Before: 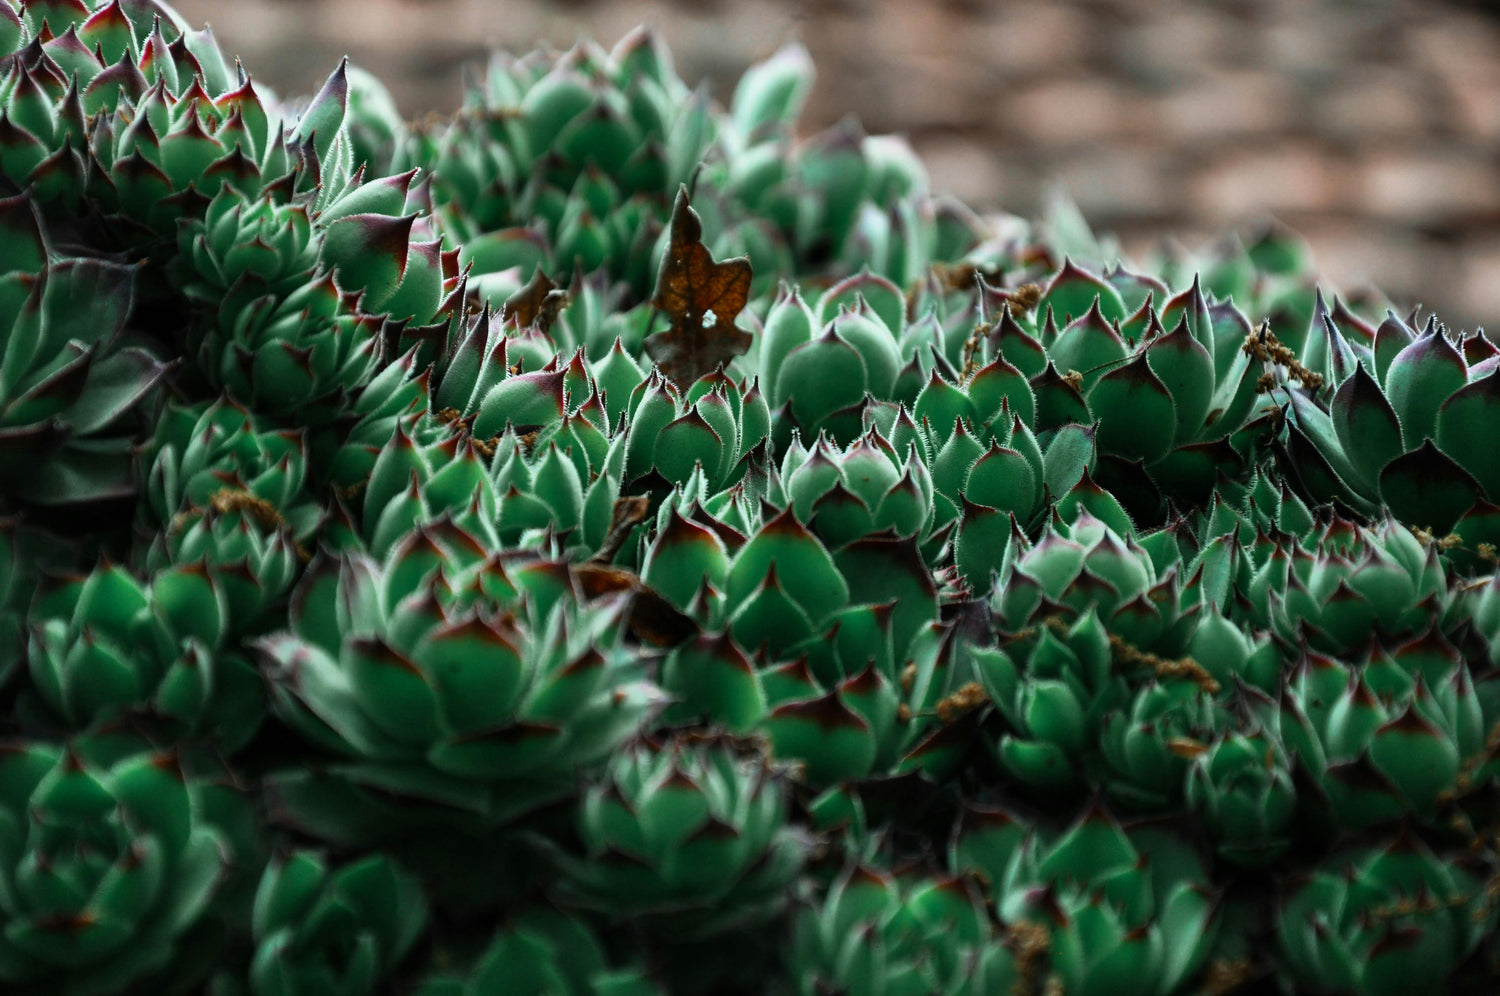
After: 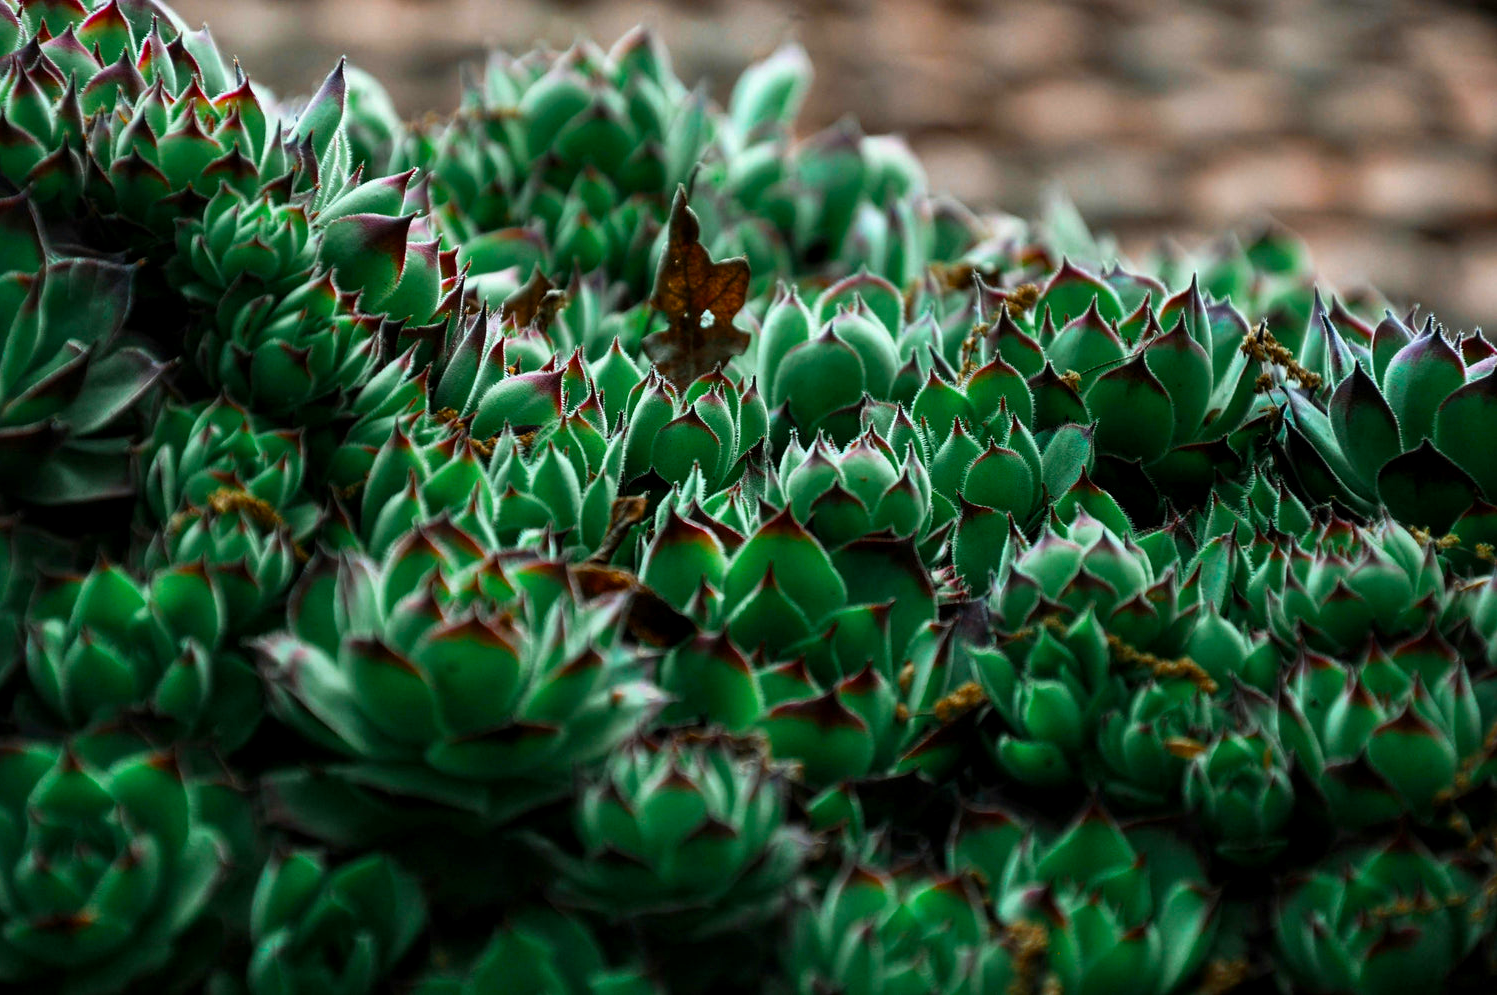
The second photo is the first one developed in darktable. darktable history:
crop: left 0.16%
local contrast: highlights 104%, shadows 100%, detail 119%, midtone range 0.2
color balance rgb: shadows lift › hue 87.06°, linear chroma grading › global chroma 9.898%, perceptual saturation grading › global saturation 25.681%
